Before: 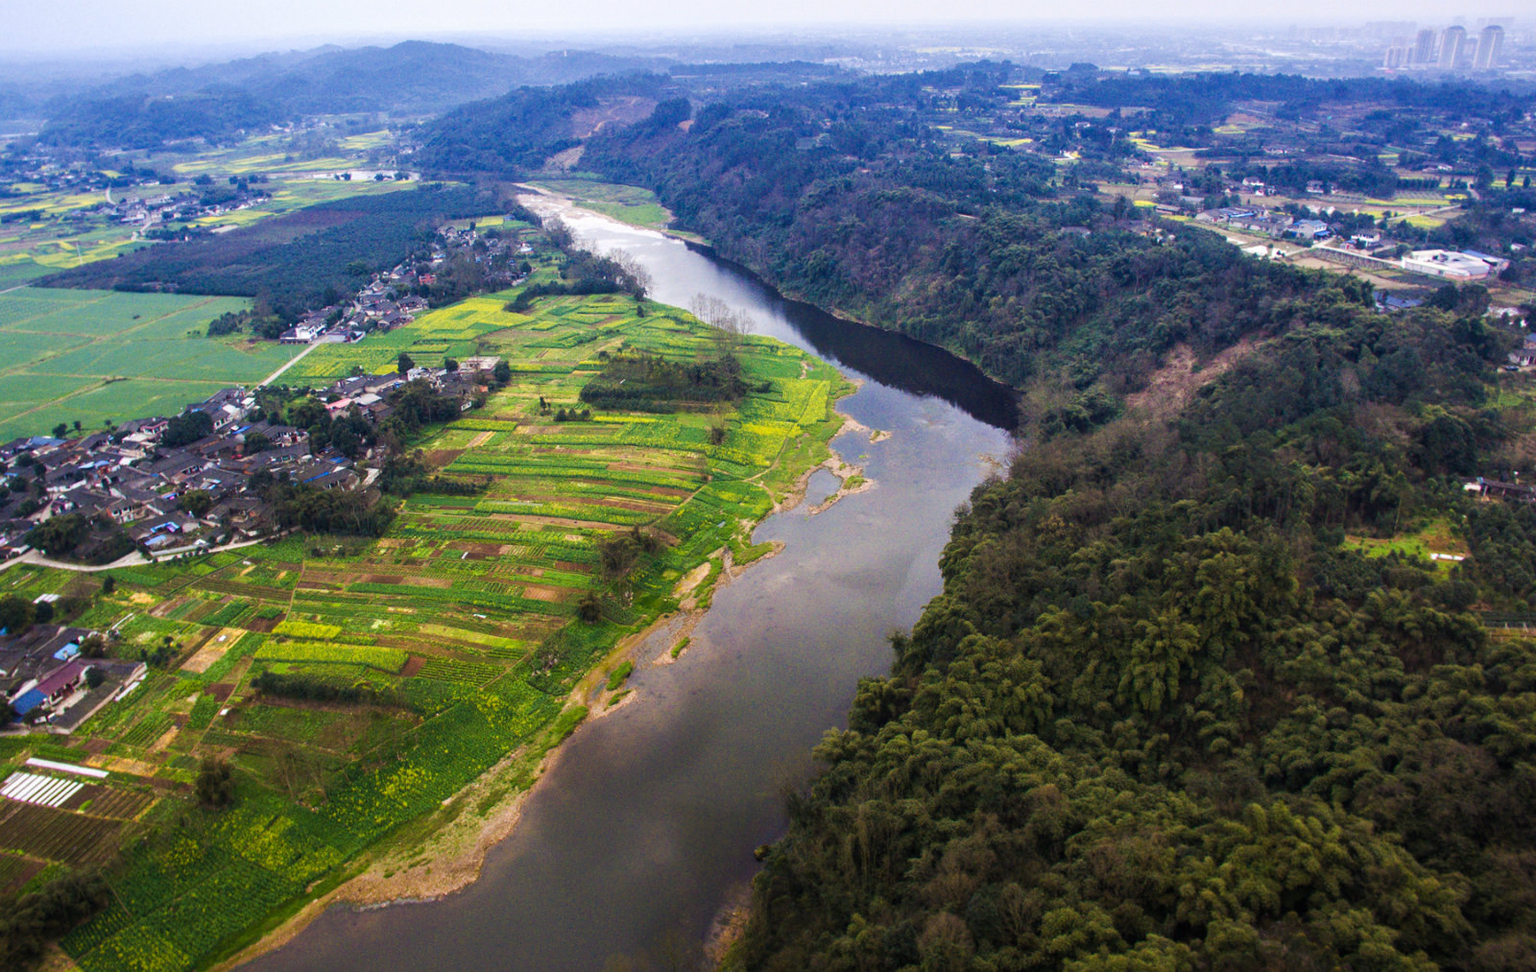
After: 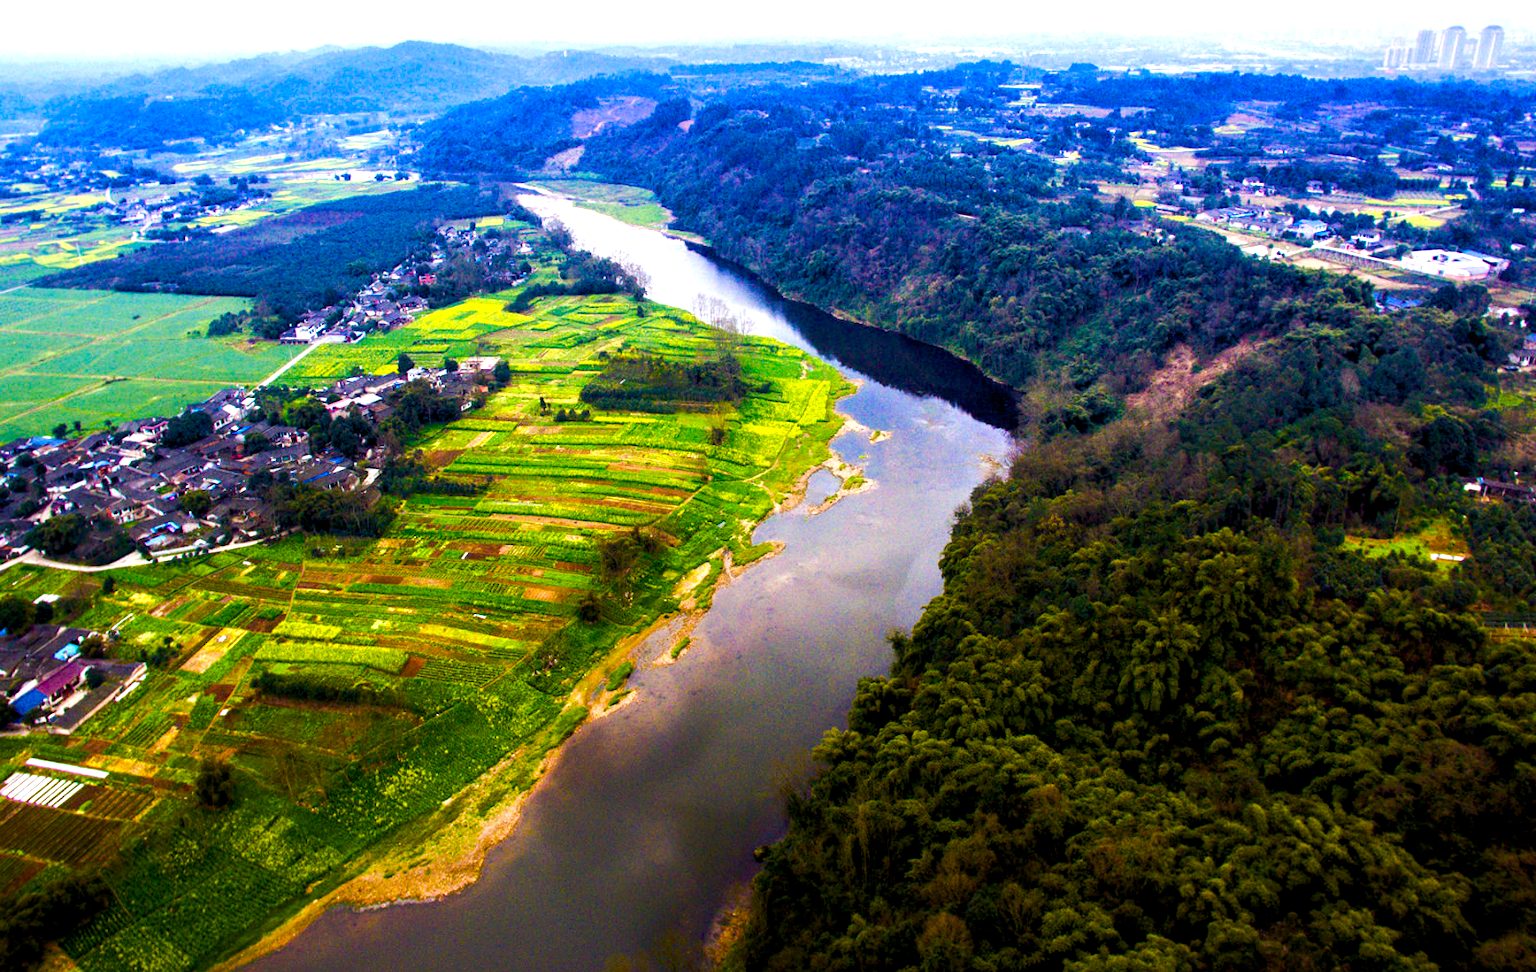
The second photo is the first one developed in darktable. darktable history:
exposure: black level correction 0.007, exposure 0.159 EV, compensate highlight preservation false
color balance rgb: global offset › luminance -0.37%, perceptual saturation grading › highlights -17.77%, perceptual saturation grading › mid-tones 33.1%, perceptual saturation grading › shadows 50.52%, perceptual brilliance grading › highlights 20%, perceptual brilliance grading › mid-tones 20%, perceptual brilliance grading › shadows -20%, global vibrance 50%
